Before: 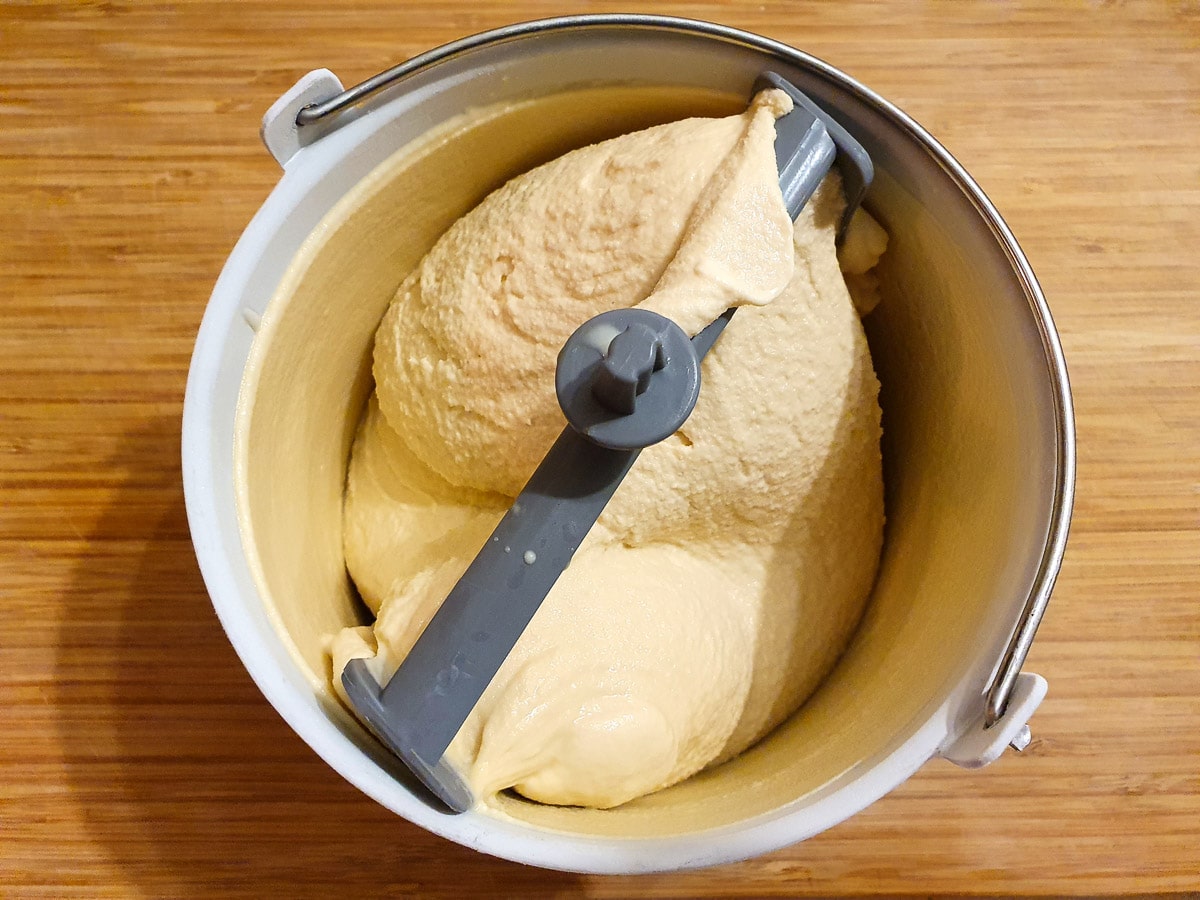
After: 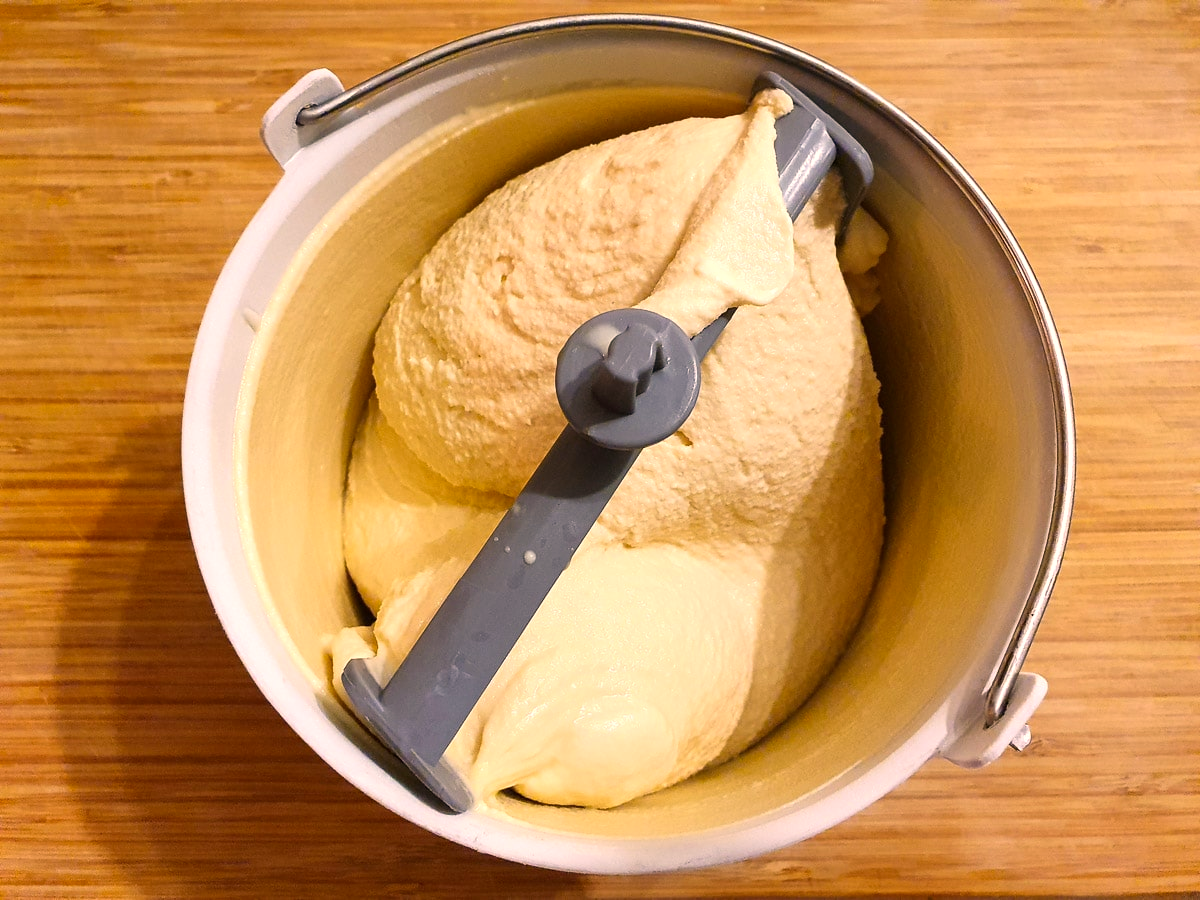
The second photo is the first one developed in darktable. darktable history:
color correction: highlights a* 11.74, highlights b* 12.05
exposure: exposure 0.203 EV, compensate highlight preservation false
